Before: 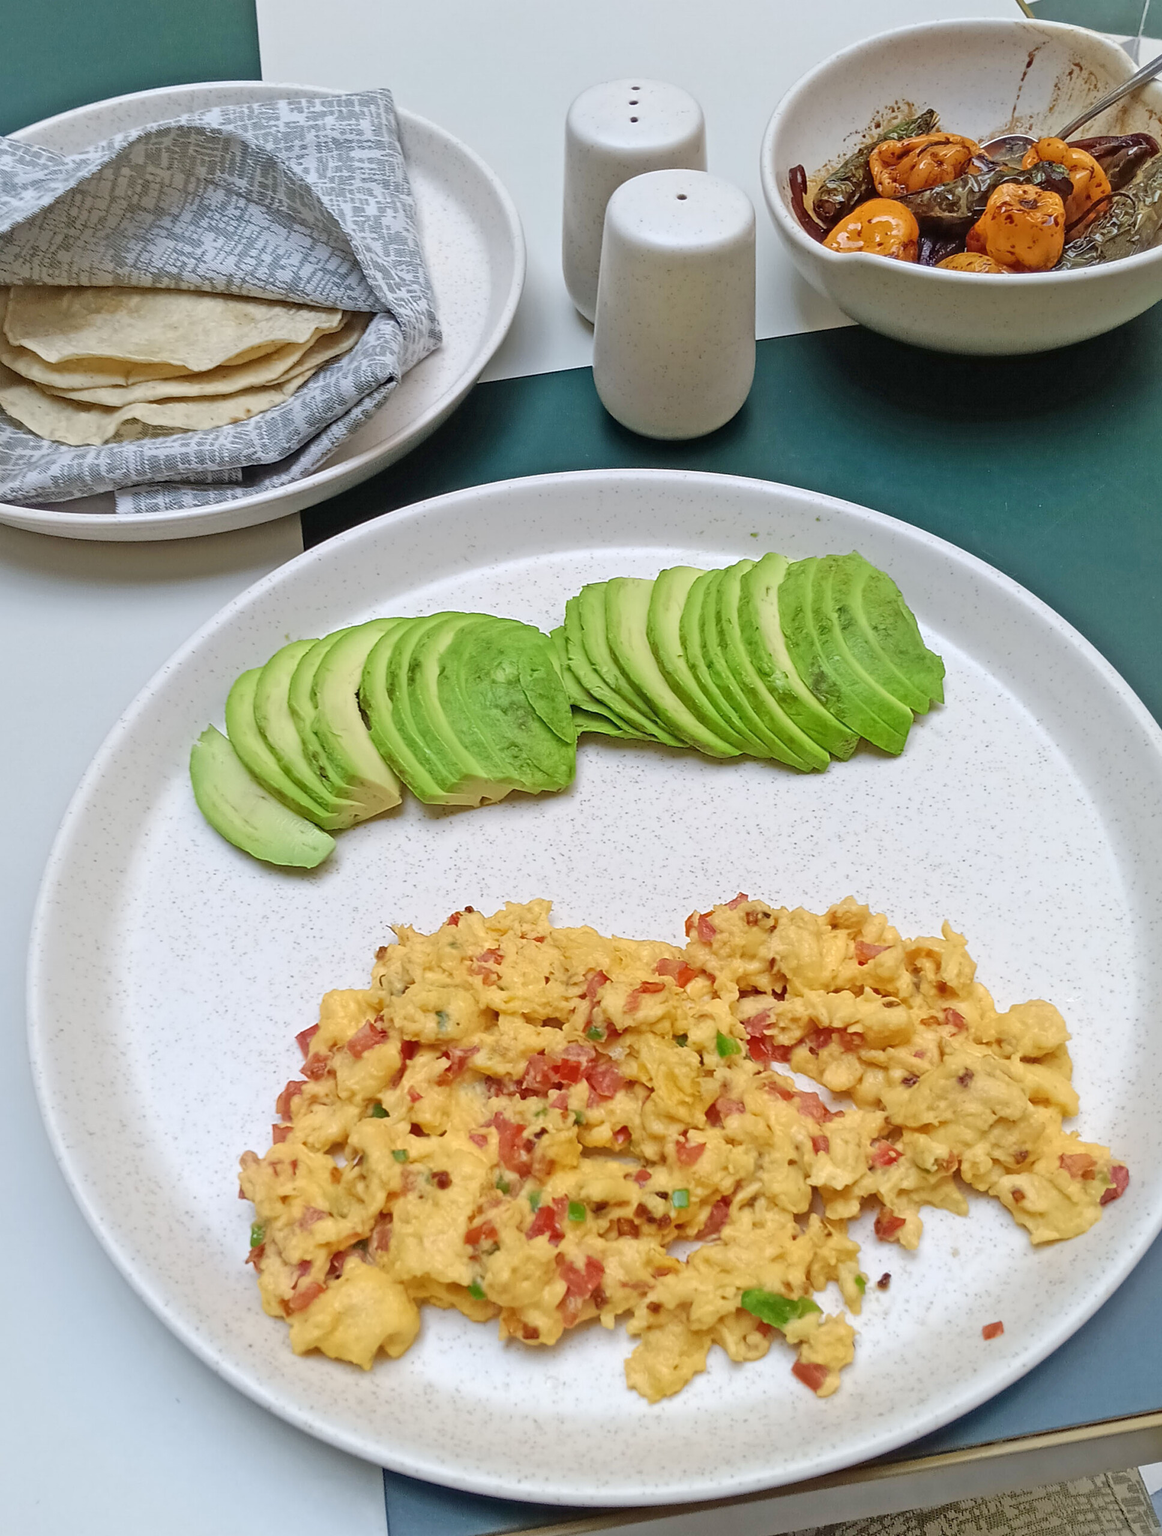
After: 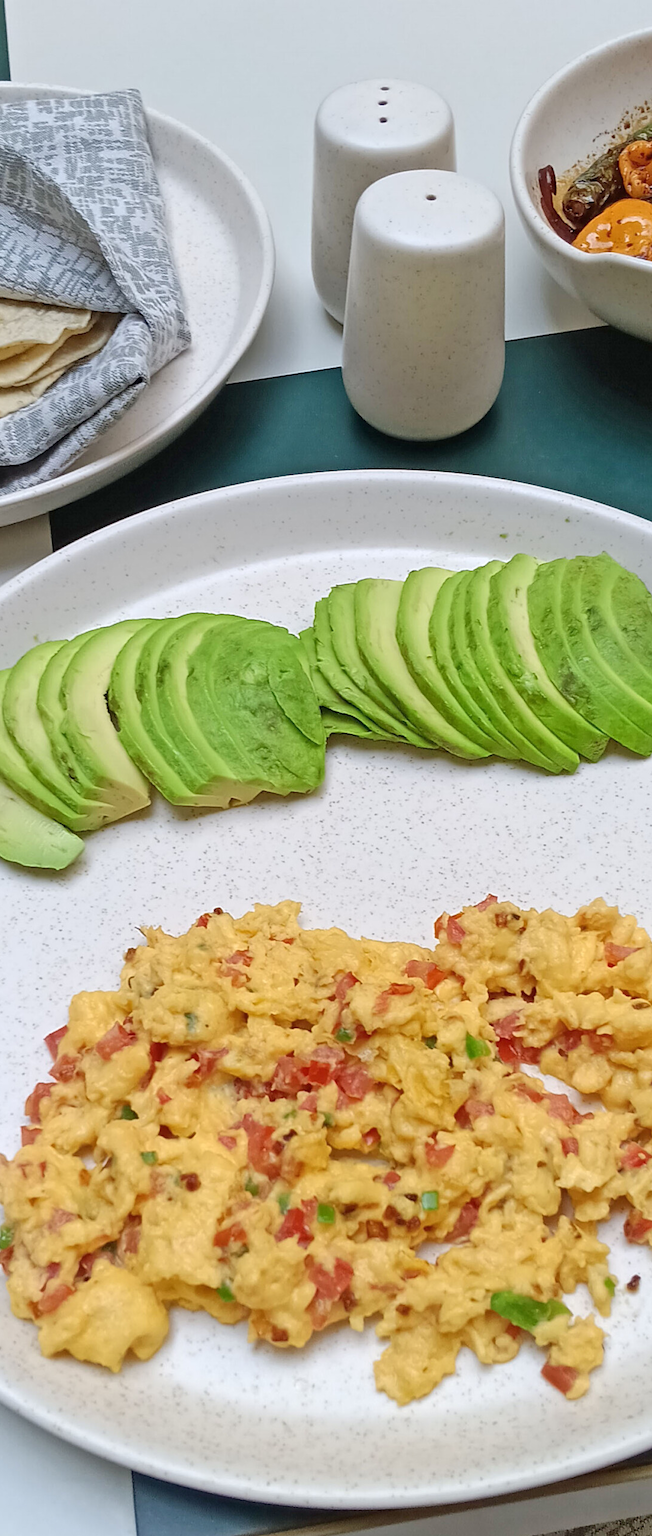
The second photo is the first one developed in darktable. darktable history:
crop: left 21.674%, right 22.086%
tone equalizer: on, module defaults
